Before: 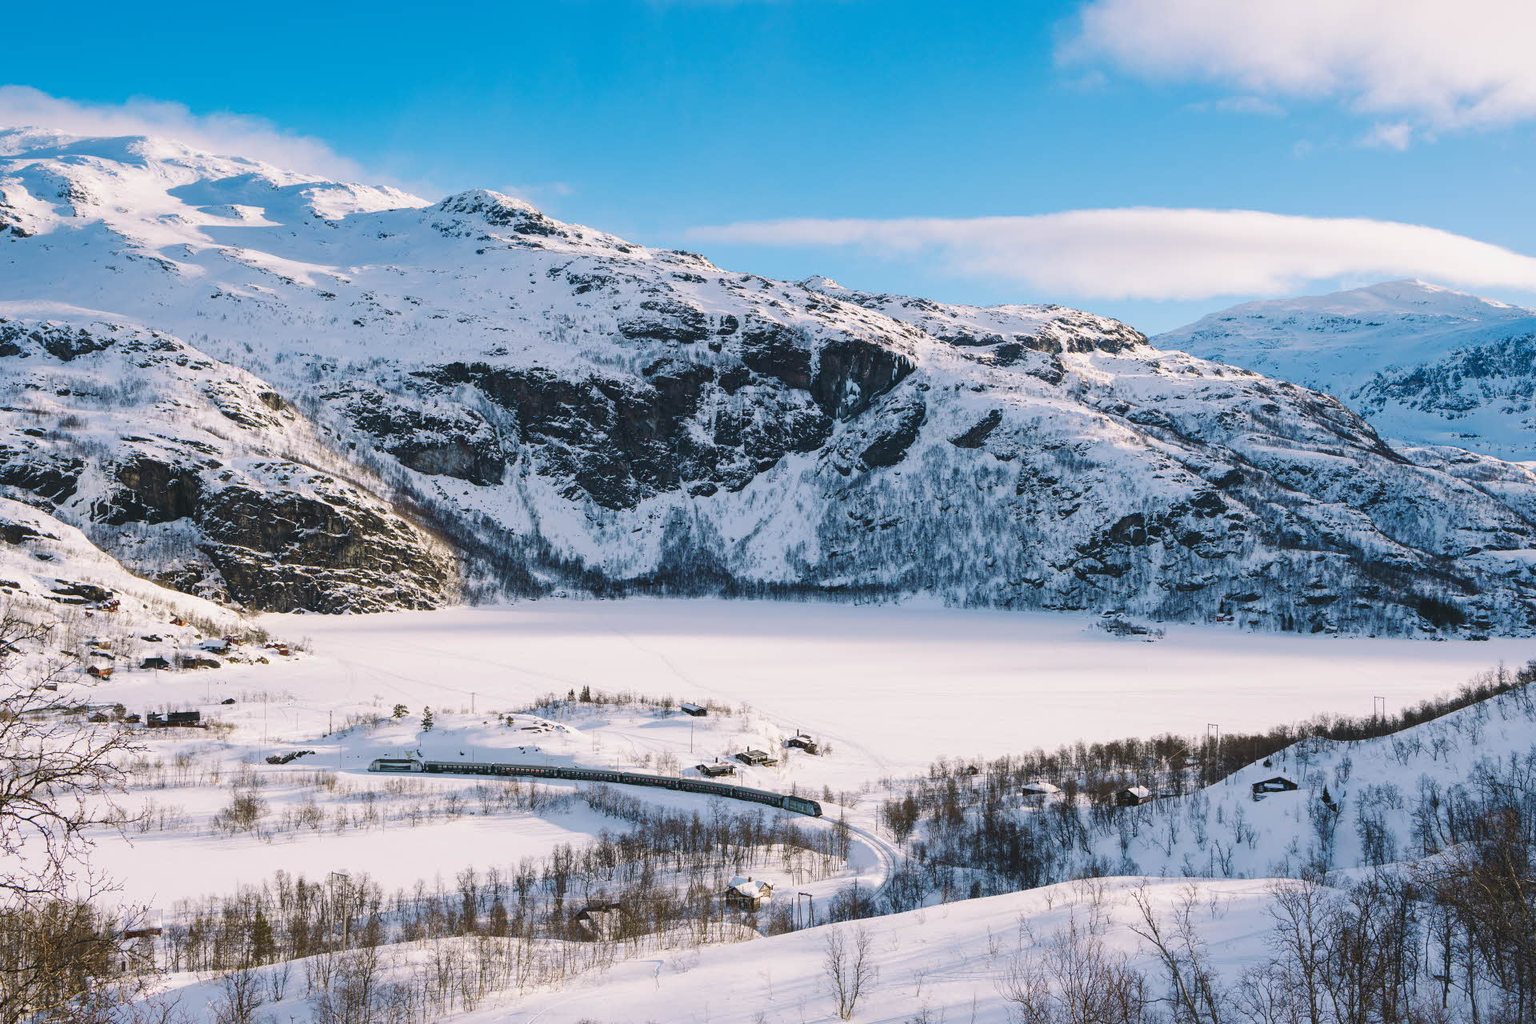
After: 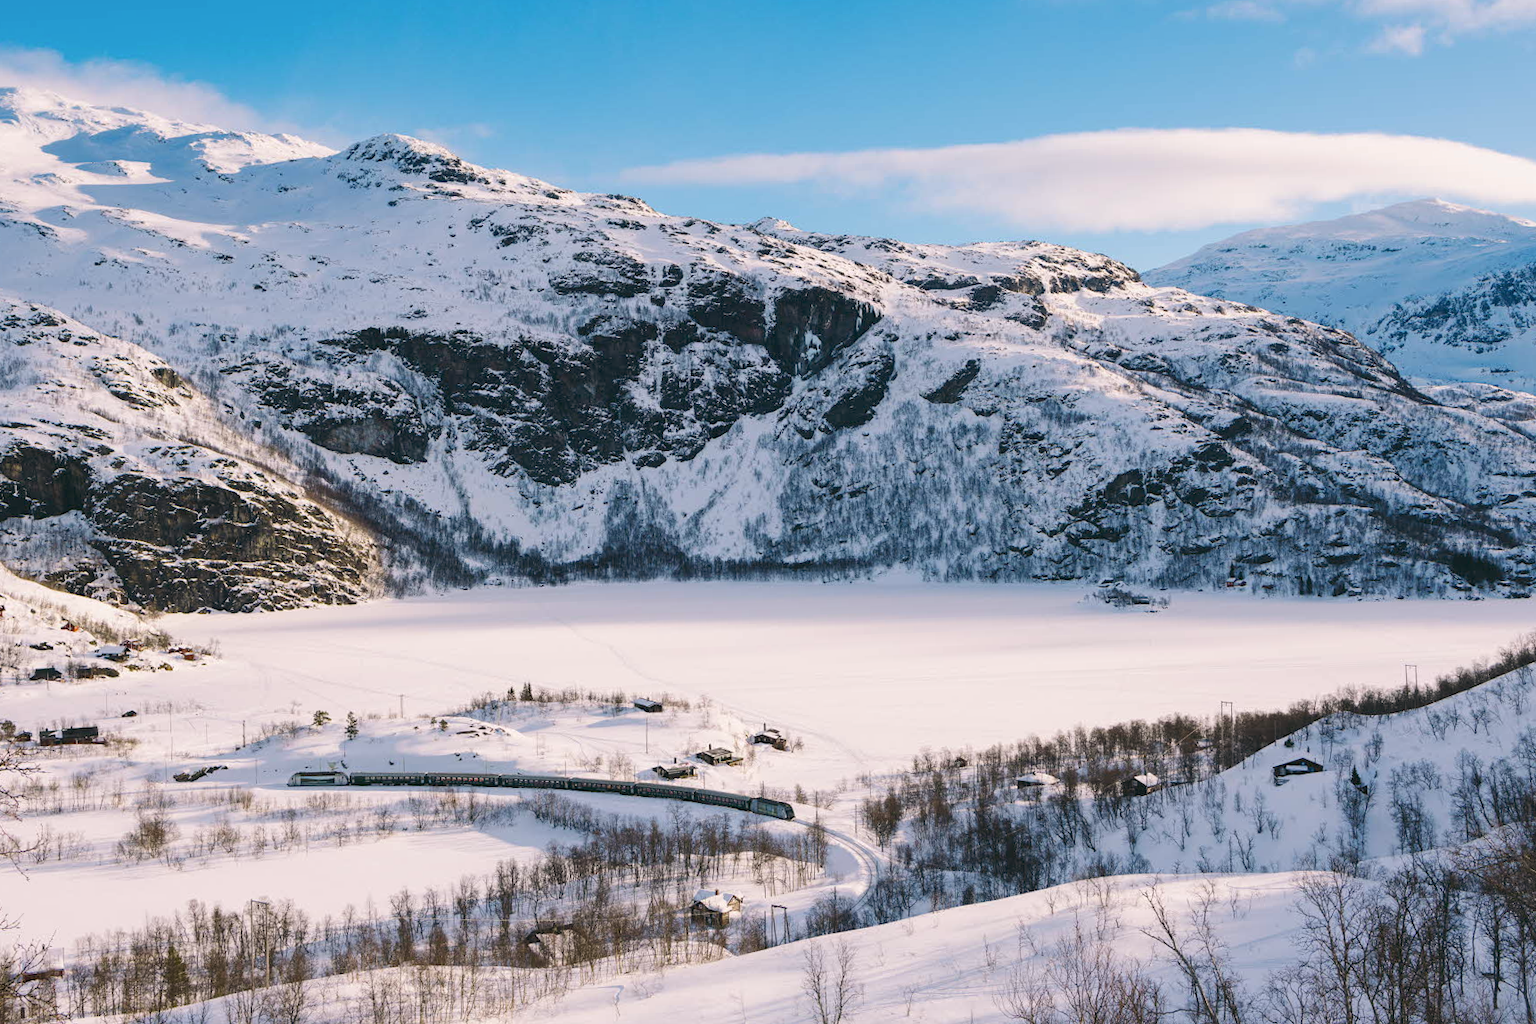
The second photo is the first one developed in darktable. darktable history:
color balance: lift [1, 0.998, 1.001, 1.002], gamma [1, 1.02, 1, 0.98], gain [1, 1.02, 1.003, 0.98]
crop and rotate: angle 1.96°, left 5.673%, top 5.673%
